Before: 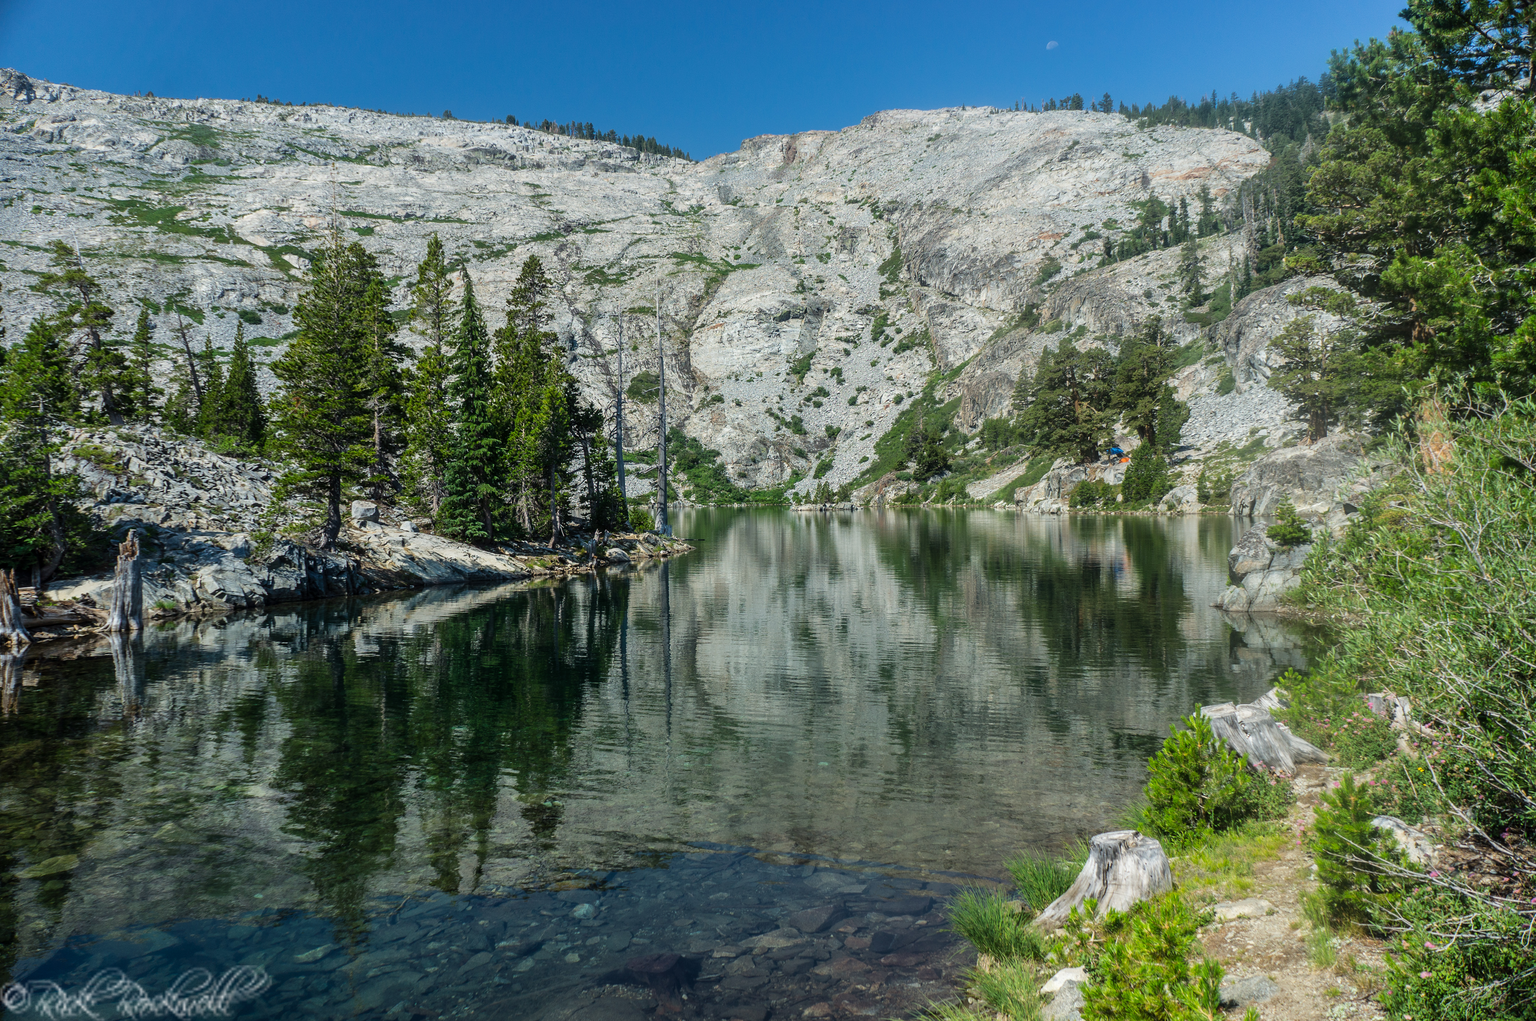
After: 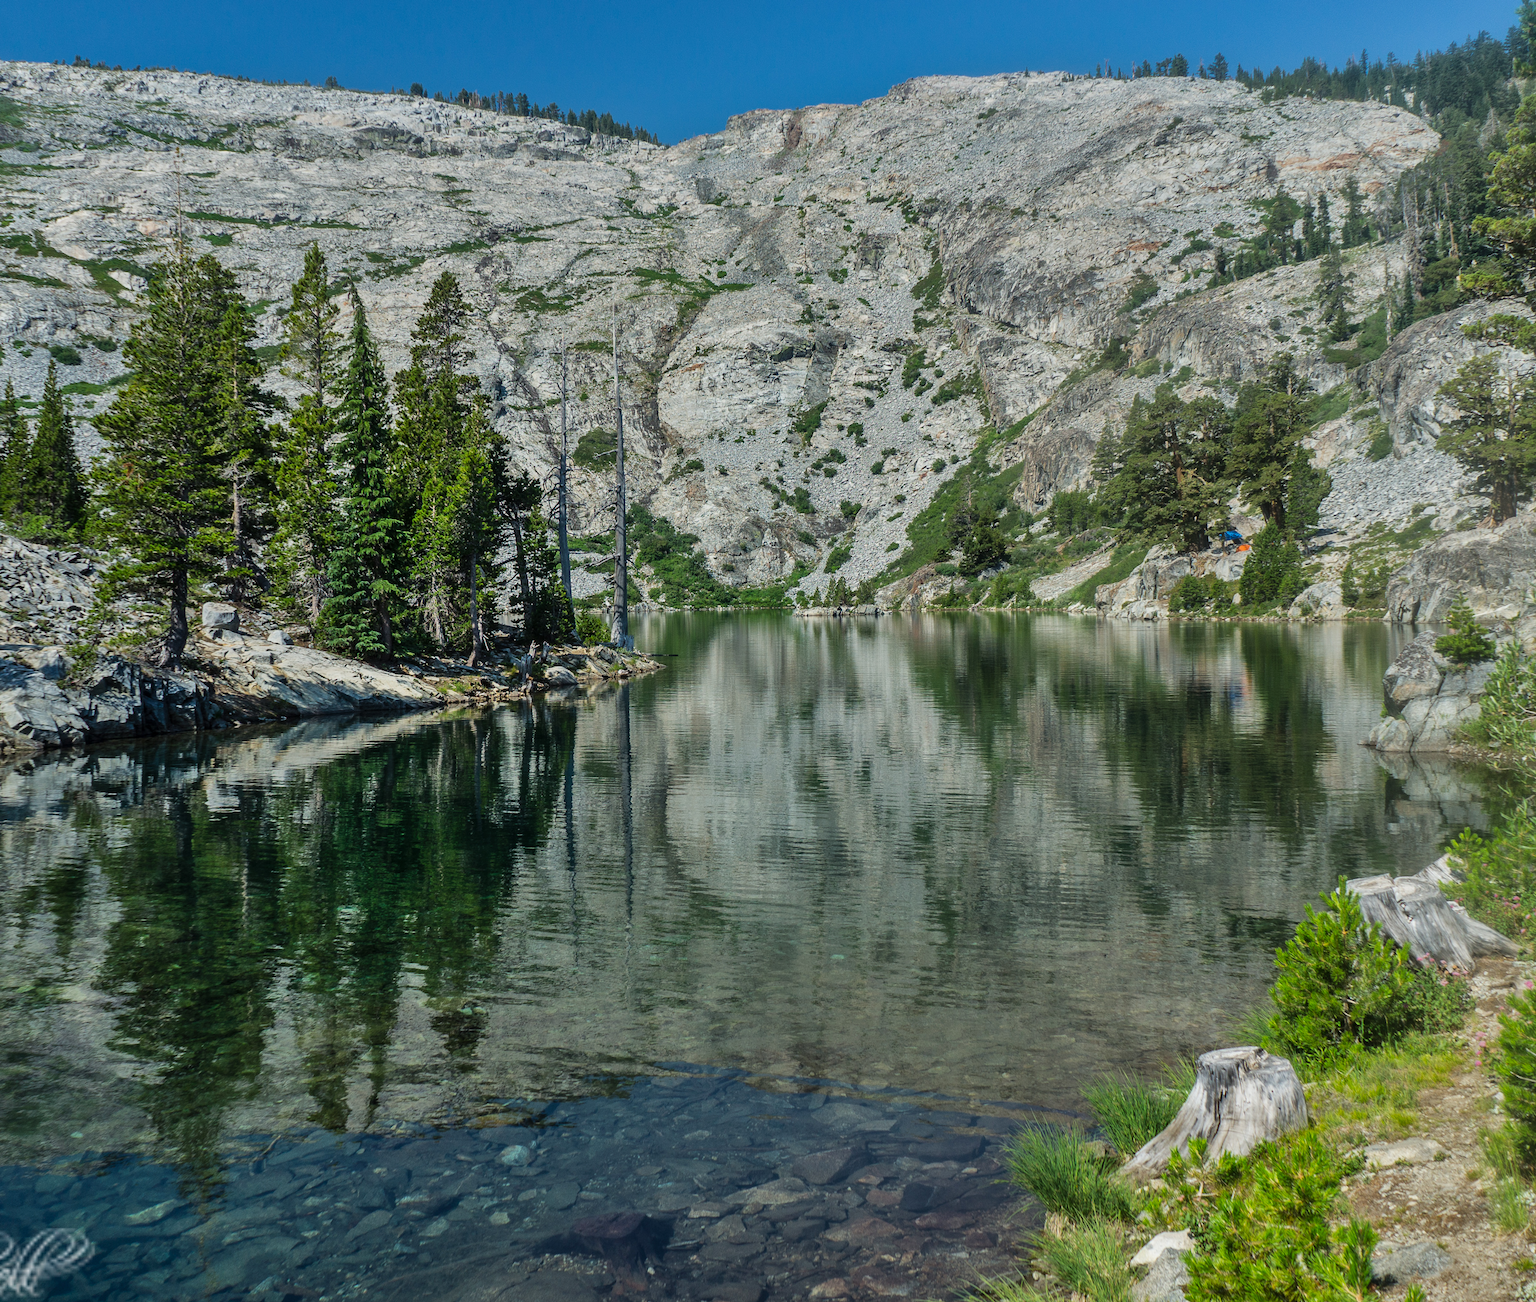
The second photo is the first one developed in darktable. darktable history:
crop and rotate: left 13.15%, top 5.251%, right 12.609%
shadows and highlights: white point adjustment -3.64, highlights -63.34, highlights color adjustment 42%, soften with gaussian
